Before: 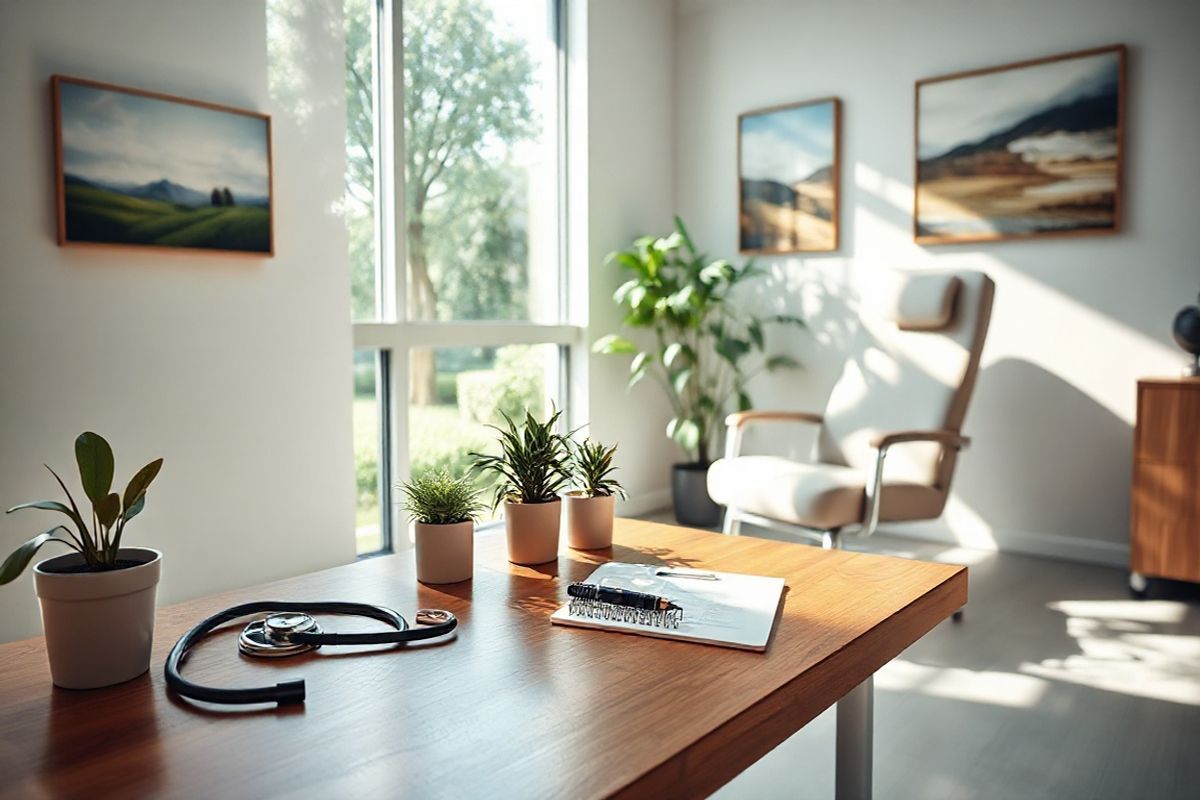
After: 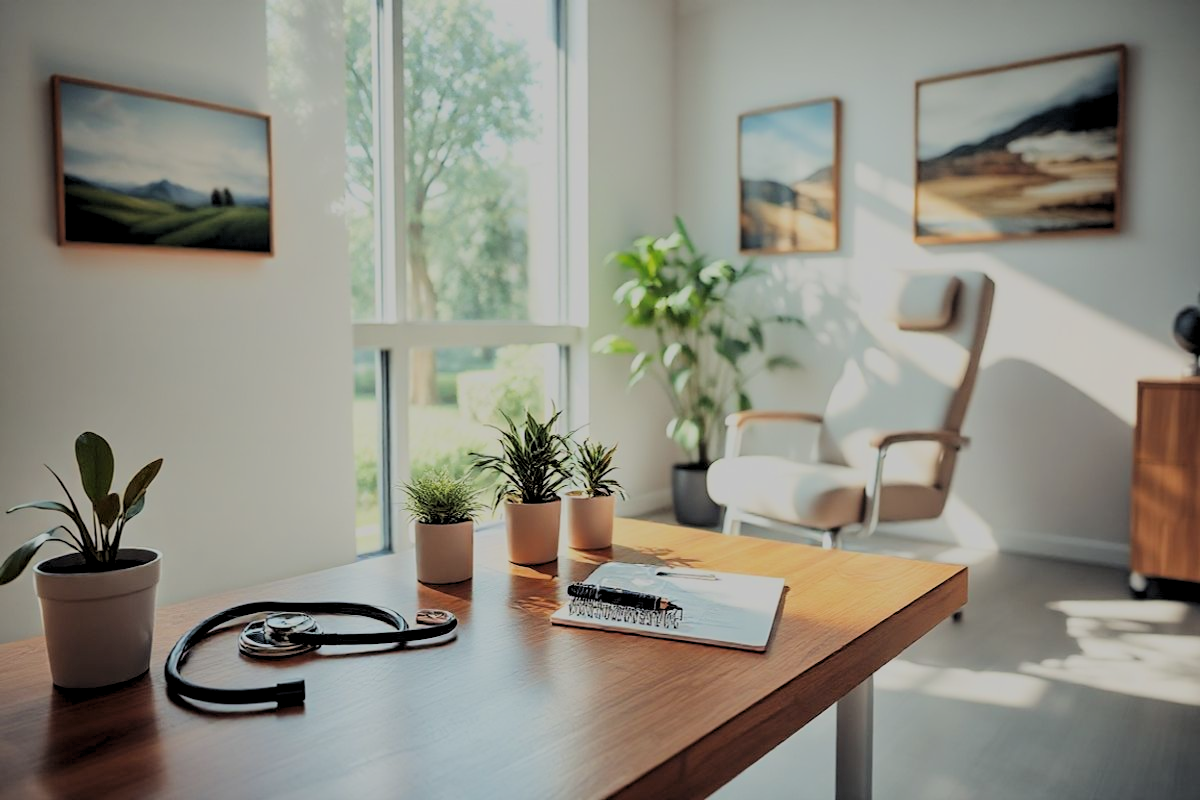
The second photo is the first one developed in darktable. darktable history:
contrast brightness saturation: saturation -0.063
levels: levels [0.062, 0.494, 0.925]
filmic rgb: black relative exposure -8.02 EV, white relative exposure 8.01 EV, hardness 2.48, latitude 10.57%, contrast 0.715, highlights saturation mix 9.63%, shadows ↔ highlights balance 1.37%, color science v6 (2022)
